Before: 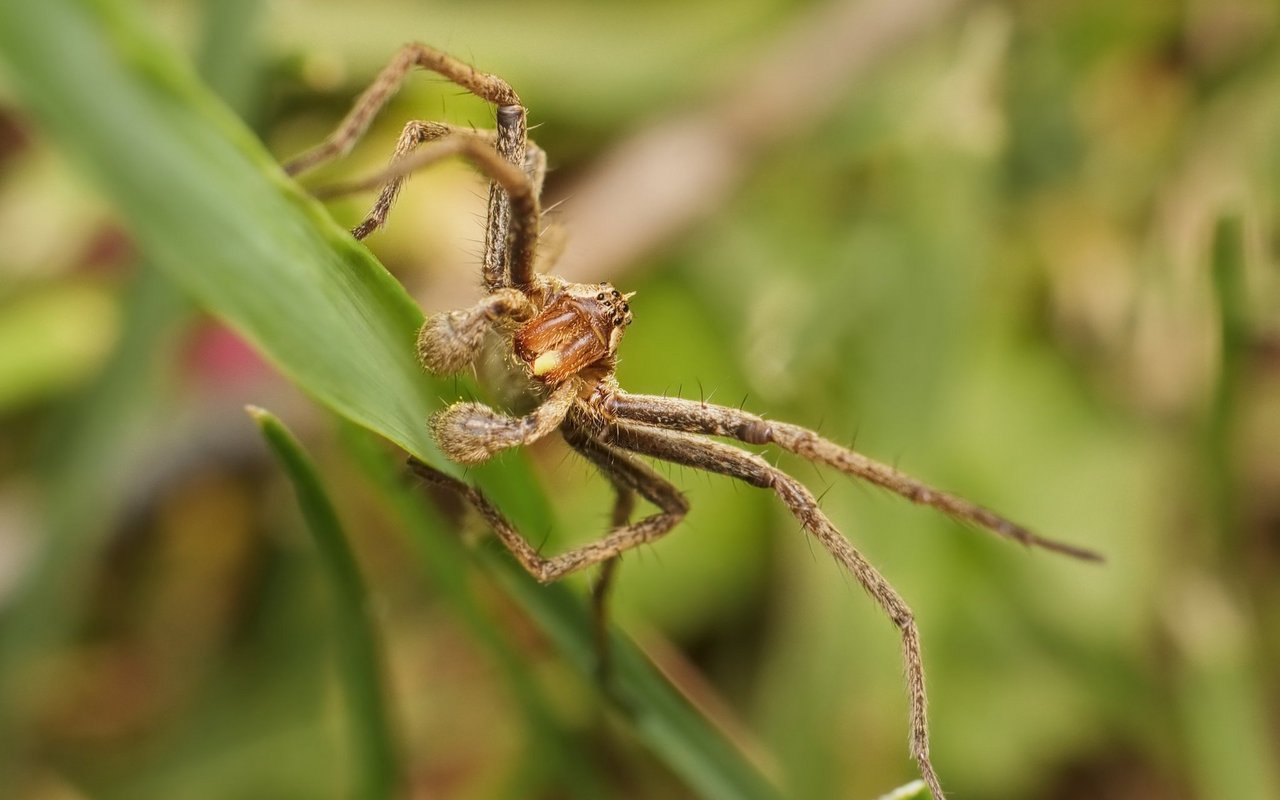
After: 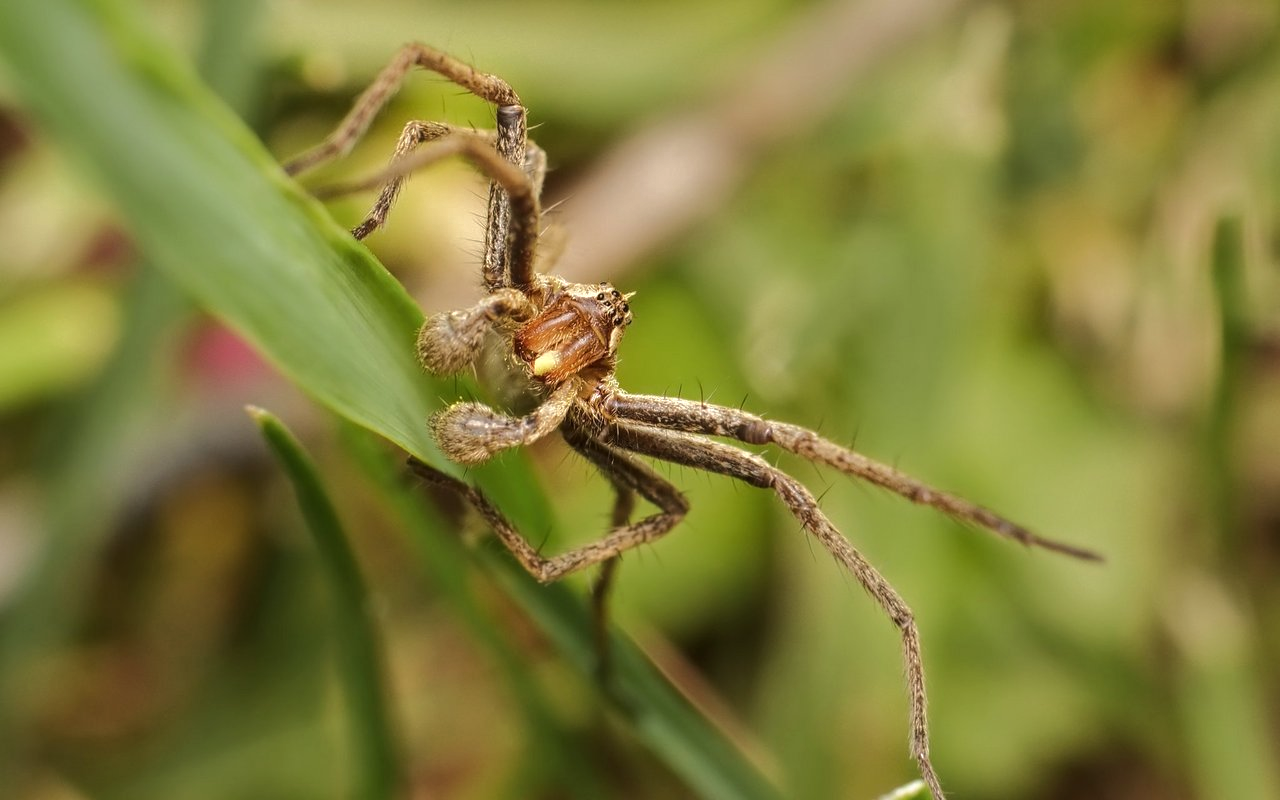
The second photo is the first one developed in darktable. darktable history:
tone equalizer: -8 EV -0.417 EV, -7 EV -0.389 EV, -6 EV -0.333 EV, -5 EV -0.222 EV, -3 EV 0.222 EV, -2 EV 0.333 EV, -1 EV 0.389 EV, +0 EV 0.417 EV, edges refinement/feathering 500, mask exposure compensation -1.25 EV, preserve details no
tone curve: curves: ch0 [(0, 0) (0.568, 0.517) (0.8, 0.717) (1, 1)]
